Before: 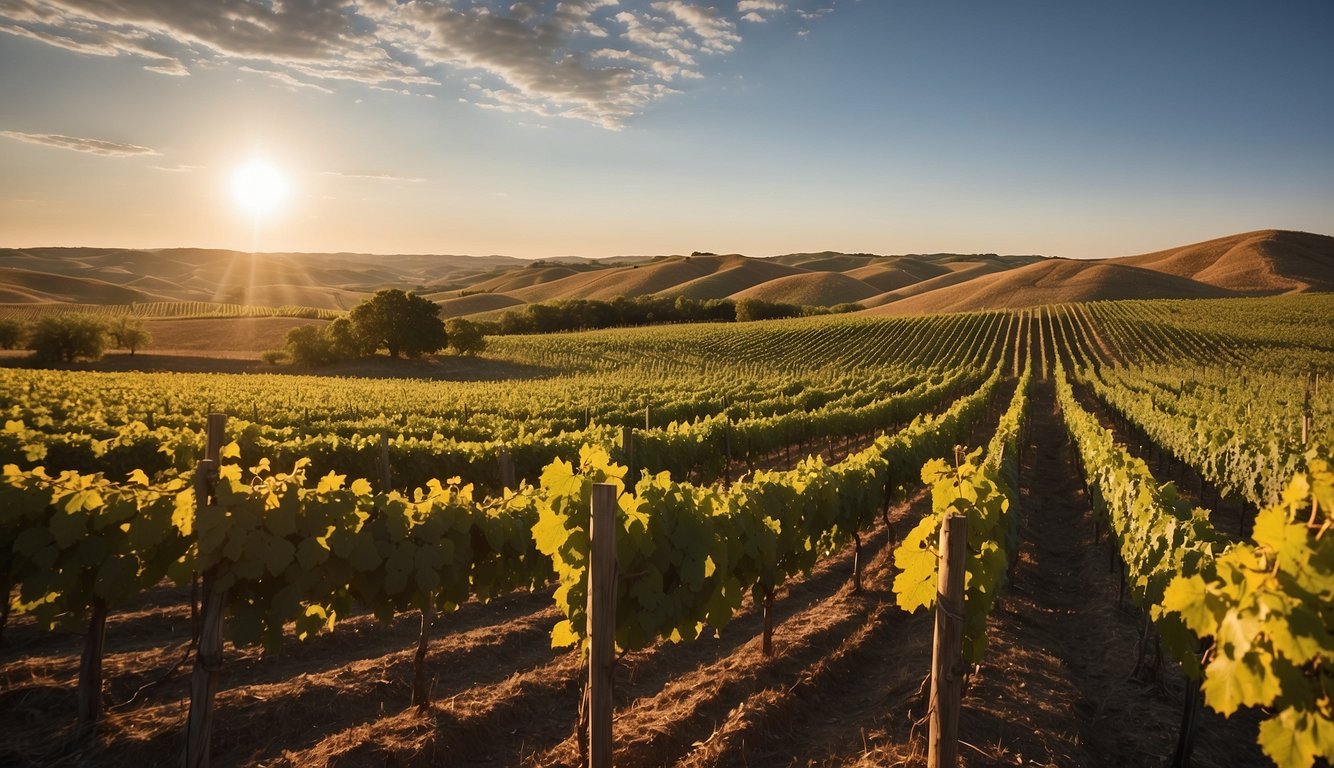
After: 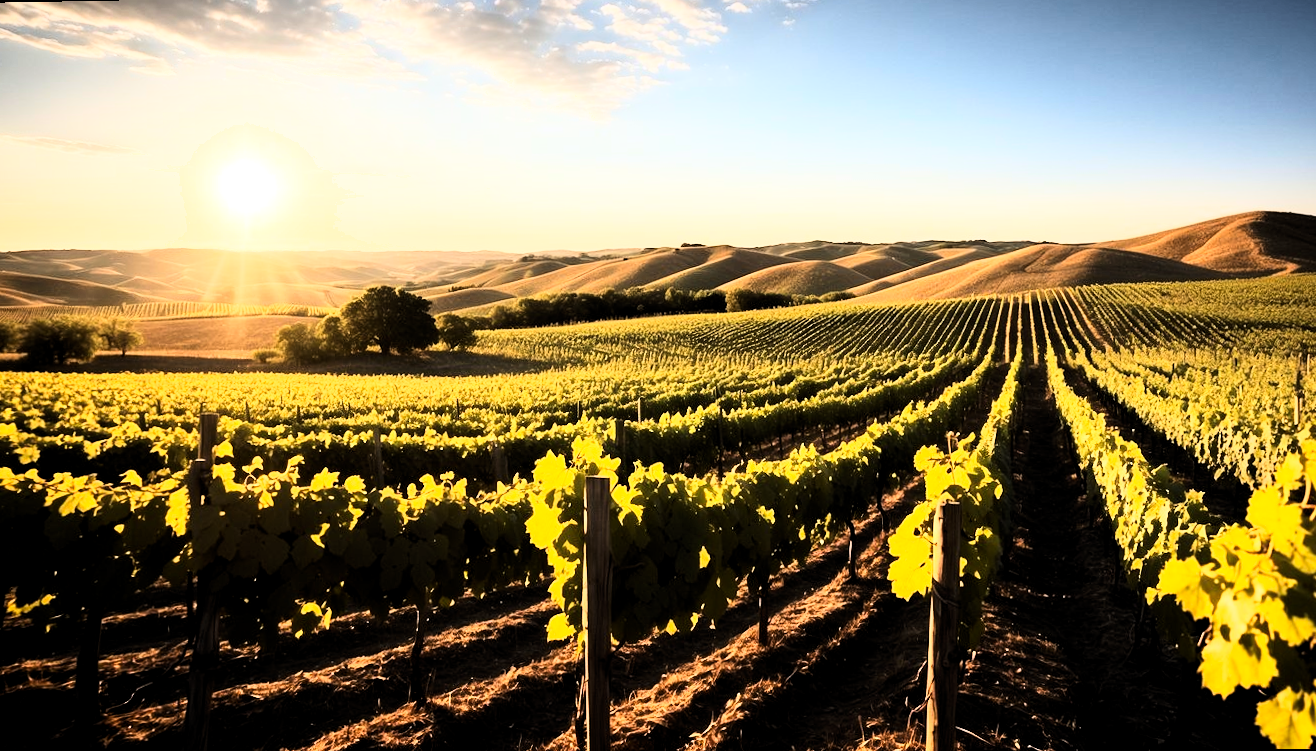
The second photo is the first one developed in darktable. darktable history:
shadows and highlights: shadows -24.28, highlights 49.77, soften with gaussian
levels: levels [0.026, 0.507, 0.987]
rgb curve: curves: ch0 [(0, 0) (0.21, 0.15) (0.24, 0.21) (0.5, 0.75) (0.75, 0.96) (0.89, 0.99) (1, 1)]; ch1 [(0, 0.02) (0.21, 0.13) (0.25, 0.2) (0.5, 0.67) (0.75, 0.9) (0.89, 0.97) (1, 1)]; ch2 [(0, 0.02) (0.21, 0.13) (0.25, 0.2) (0.5, 0.67) (0.75, 0.9) (0.89, 0.97) (1, 1)], compensate middle gray true
rotate and perspective: rotation -1°, crop left 0.011, crop right 0.989, crop top 0.025, crop bottom 0.975
contrast brightness saturation: contrast 0.04, saturation 0.07
